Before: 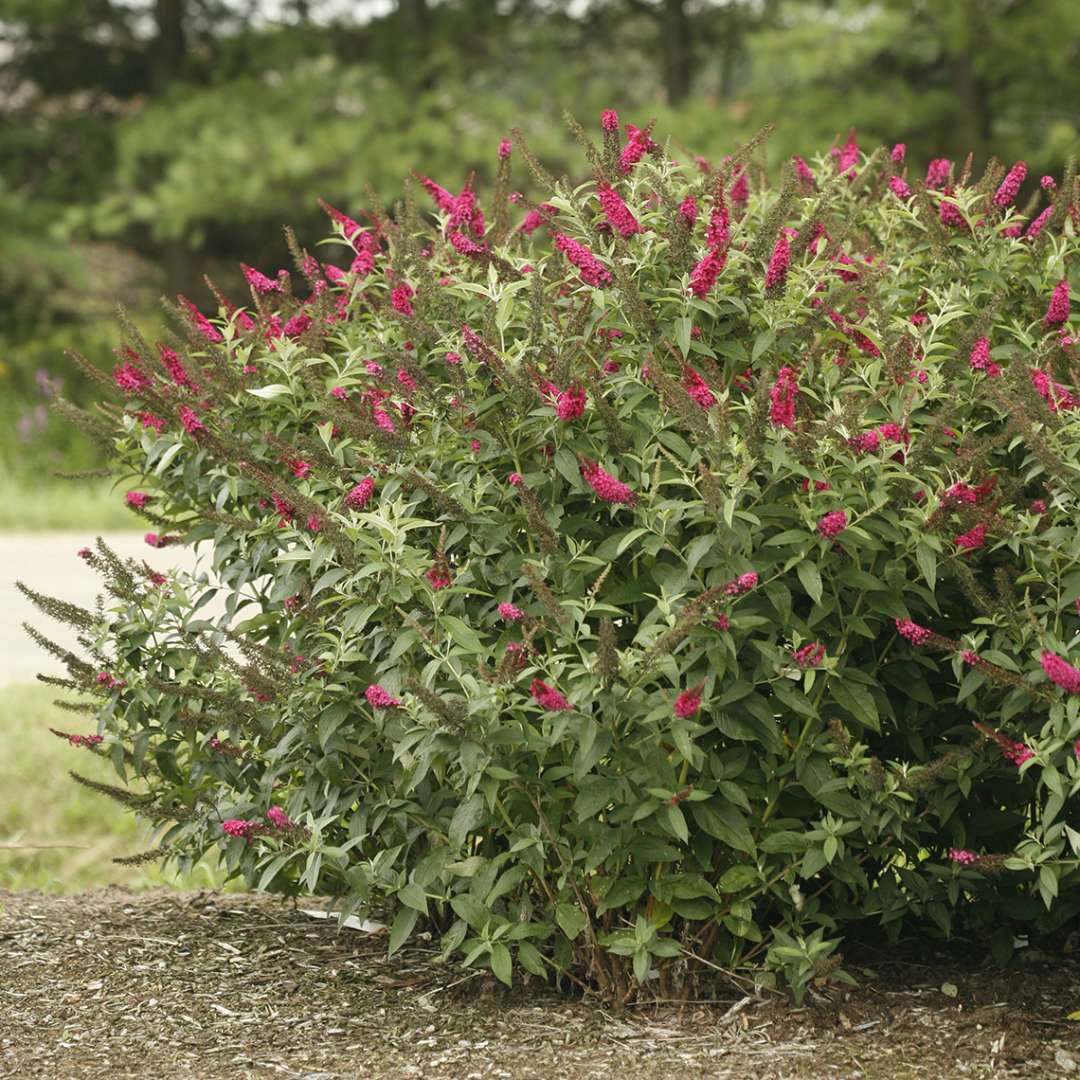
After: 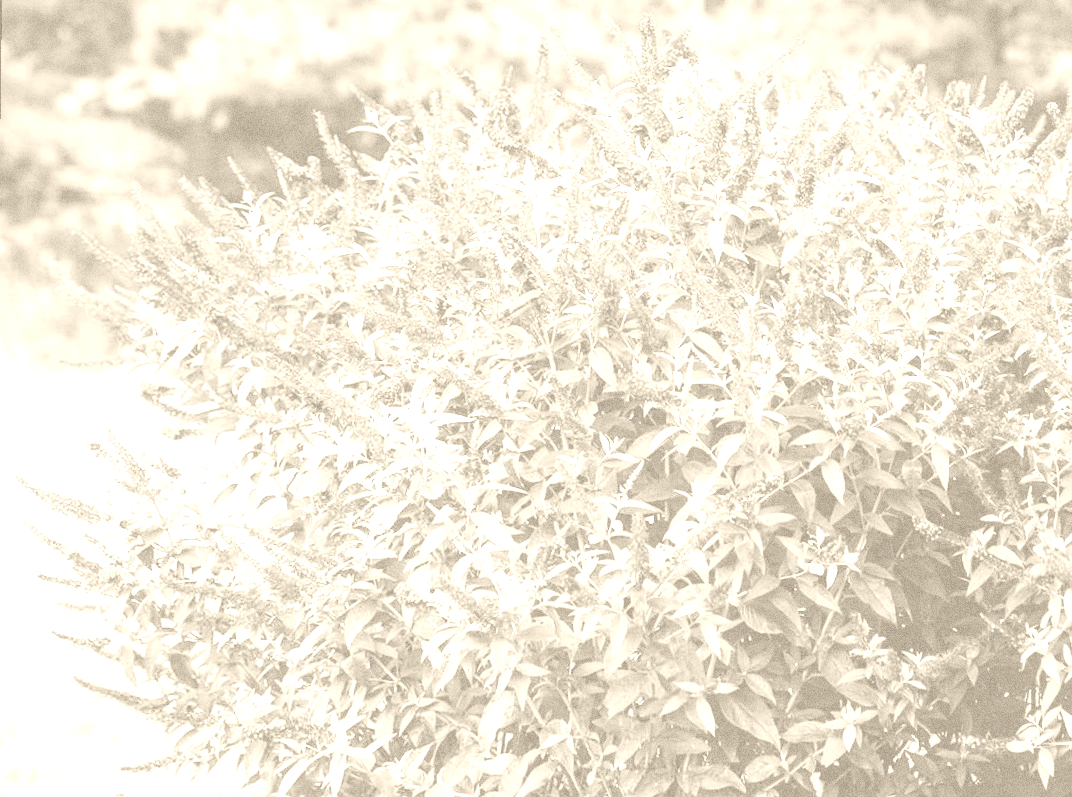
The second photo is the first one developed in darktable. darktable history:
rotate and perspective: rotation 0.679°, lens shift (horizontal) 0.136, crop left 0.009, crop right 0.991, crop top 0.078, crop bottom 0.95
crop and rotate: top 5.667%, bottom 14.937%
colorize: hue 36°, saturation 71%, lightness 80.79%
local contrast: on, module defaults
grain: coarseness 0.09 ISO, strength 40%
base curve: curves: ch0 [(0, 0) (0.036, 0.037) (0.121, 0.228) (0.46, 0.76) (0.859, 0.983) (1, 1)], preserve colors none
white balance: red 0.766, blue 1.537
